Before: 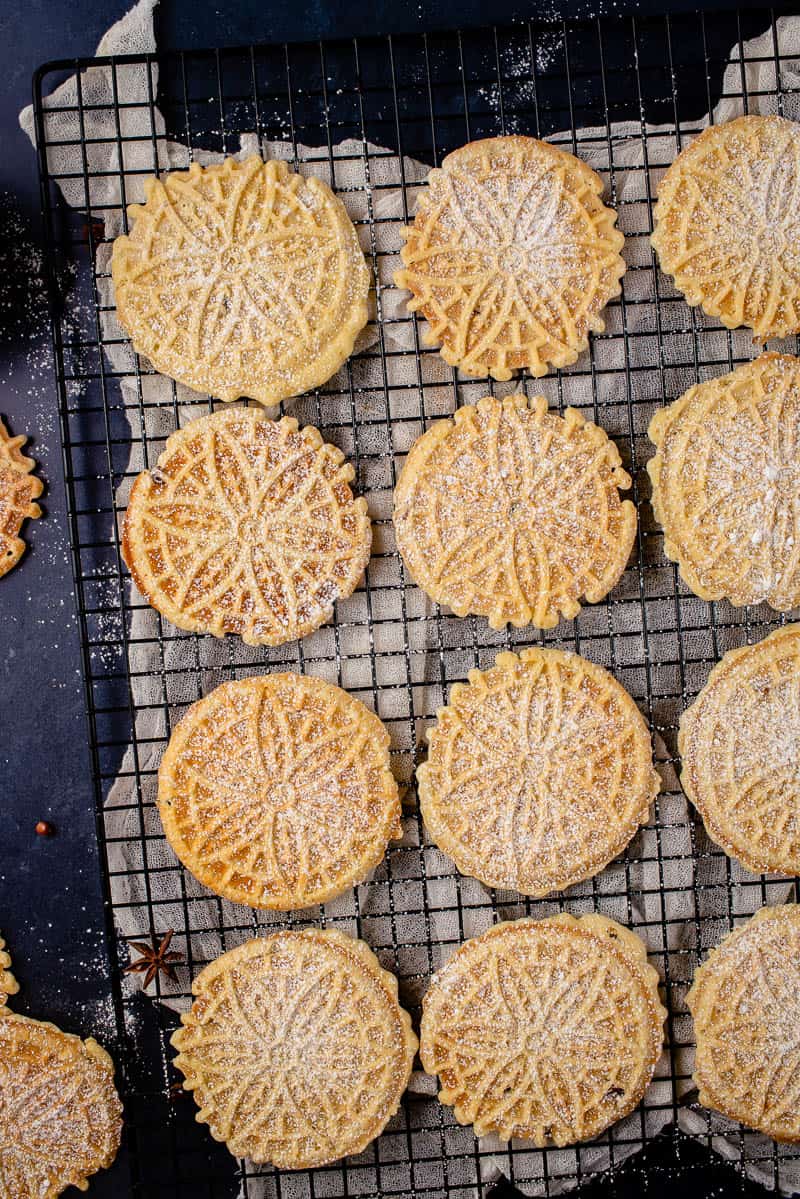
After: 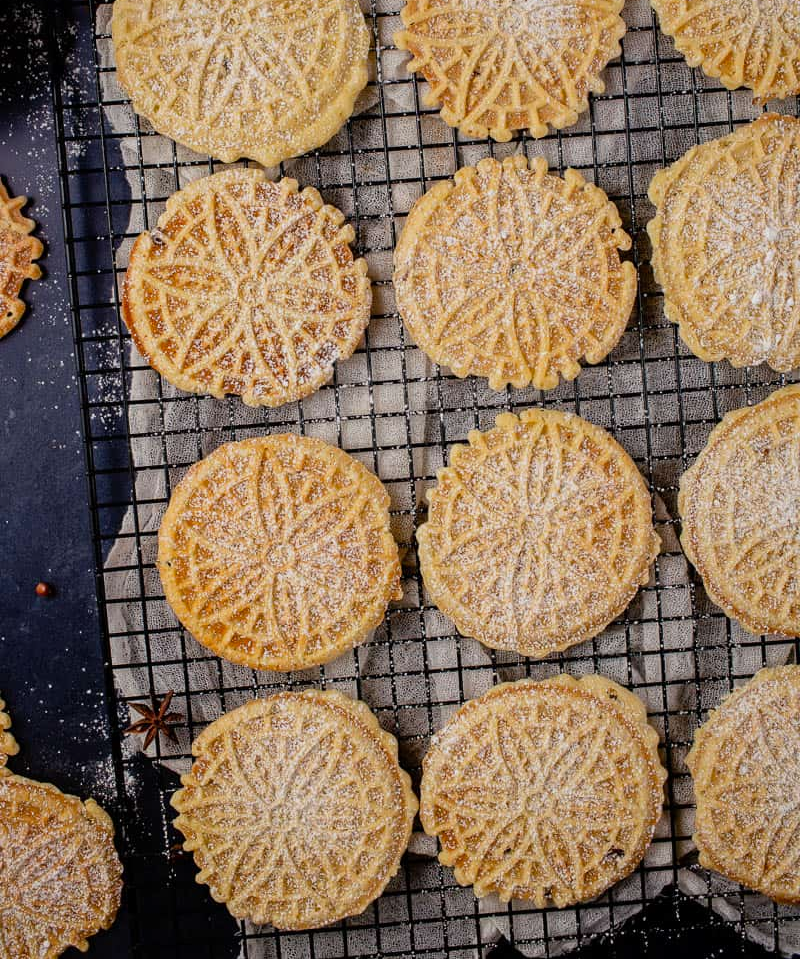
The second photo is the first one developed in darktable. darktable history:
crop and rotate: top 19.998%
exposure: exposure -0.242 EV, compensate highlight preservation false
vibrance: on, module defaults
